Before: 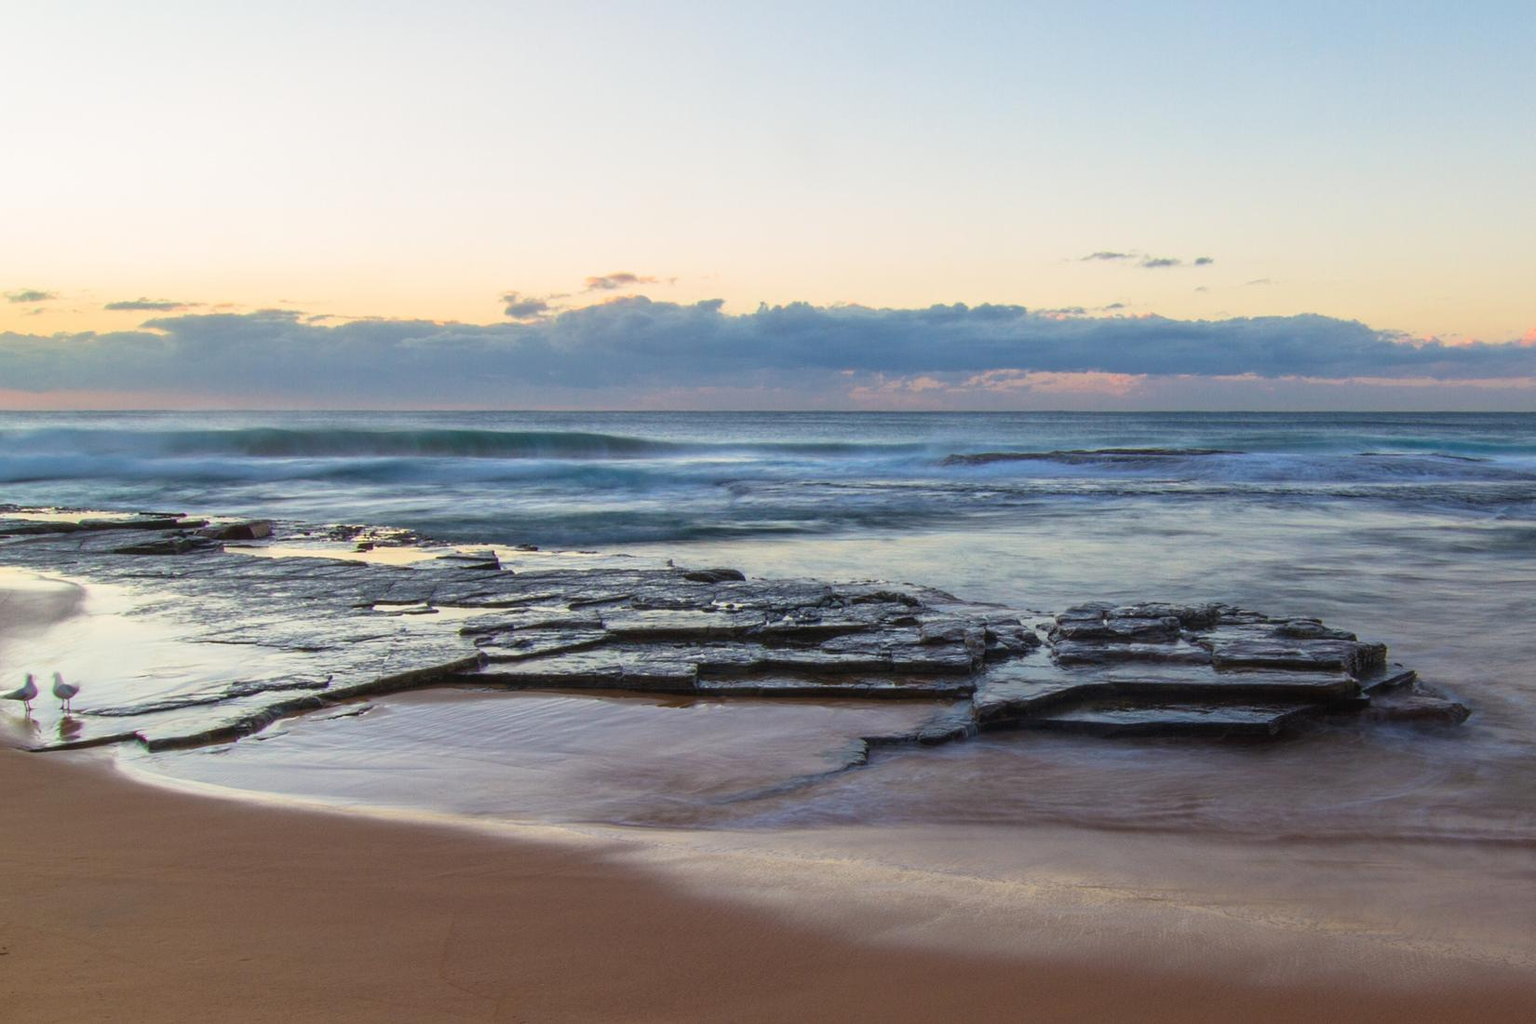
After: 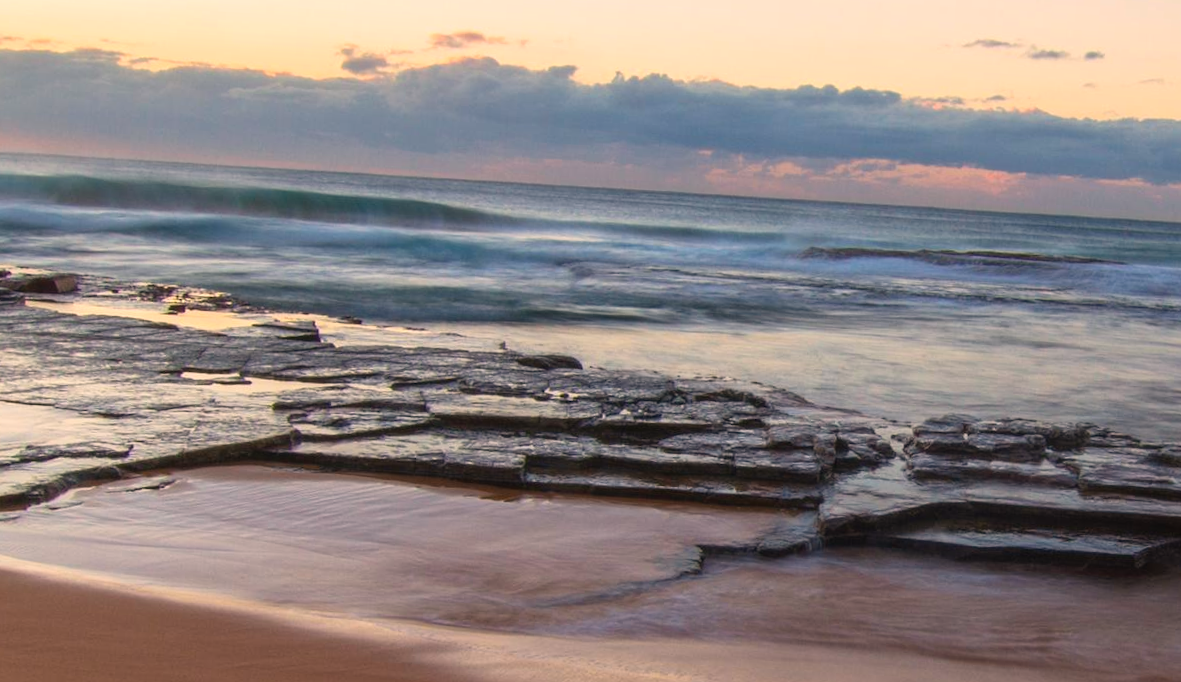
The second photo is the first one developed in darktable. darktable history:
crop and rotate: angle -3.37°, left 9.79%, top 20.73%, right 12.42%, bottom 11.82%
contrast brightness saturation: contrast -0.02, brightness -0.01, saturation 0.03
white balance: red 1.127, blue 0.943
